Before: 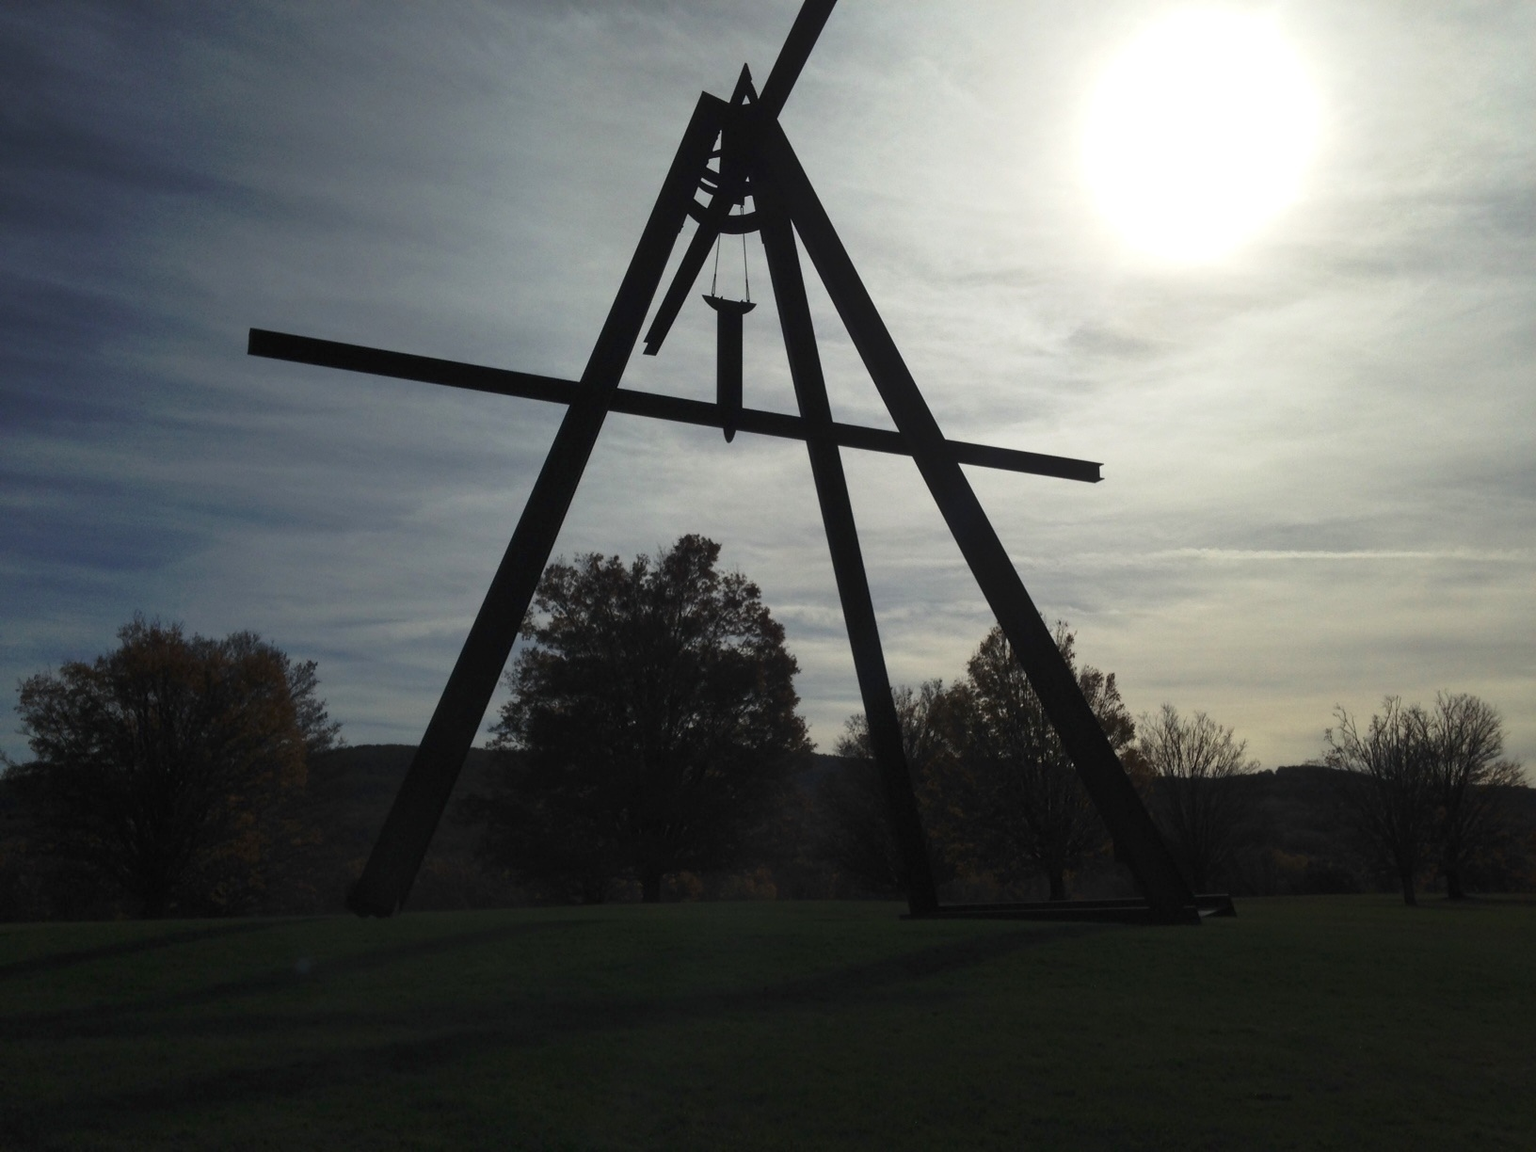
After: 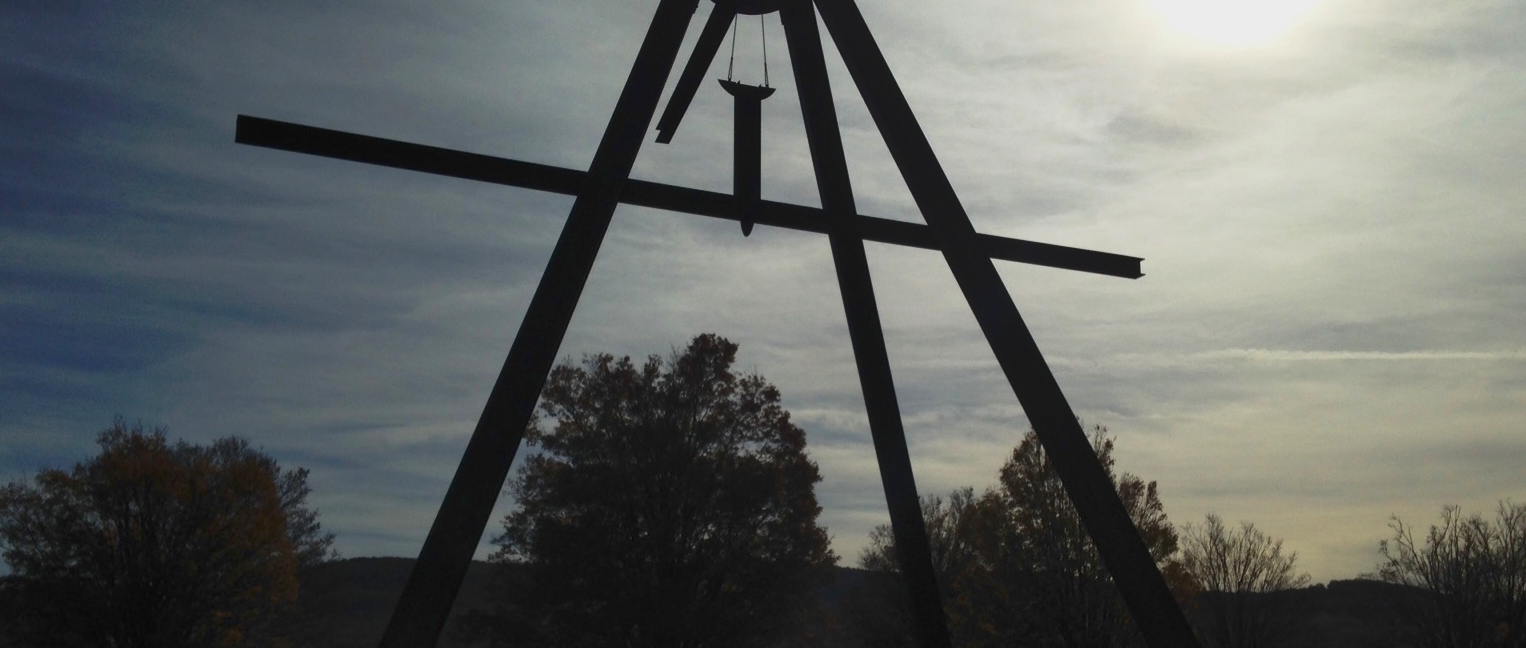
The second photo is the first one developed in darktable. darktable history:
crop: left 1.743%, top 19.125%, right 4.693%, bottom 27.865%
tone equalizer: -8 EV 0.227 EV, -7 EV 0.426 EV, -6 EV 0.452 EV, -5 EV 0.218 EV, -3 EV -0.274 EV, -2 EV -0.388 EV, -1 EV -0.399 EV, +0 EV -0.278 EV
contrast brightness saturation: contrast 0.09, saturation 0.275
